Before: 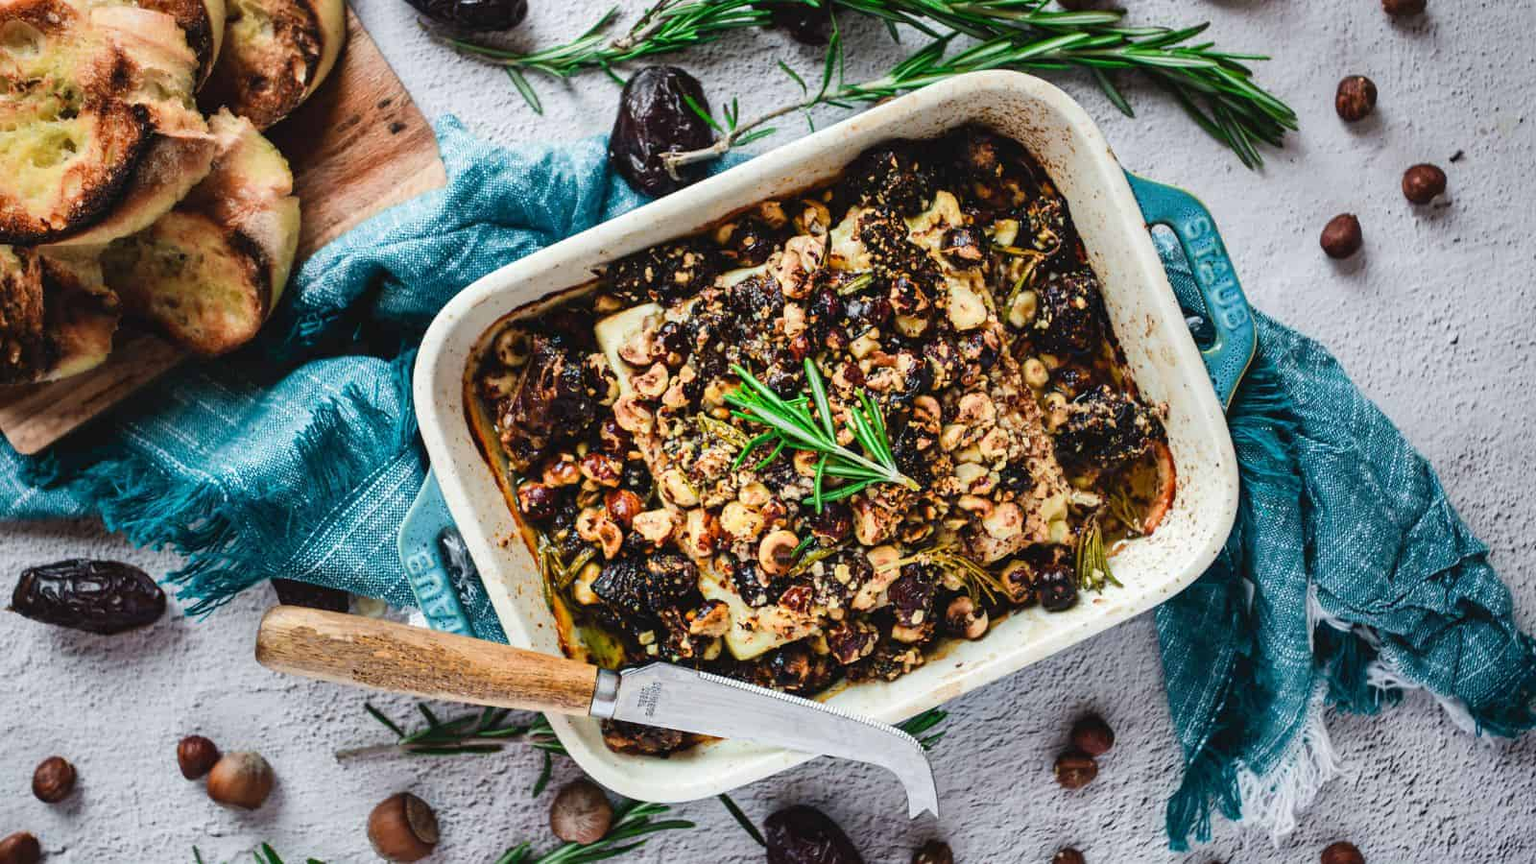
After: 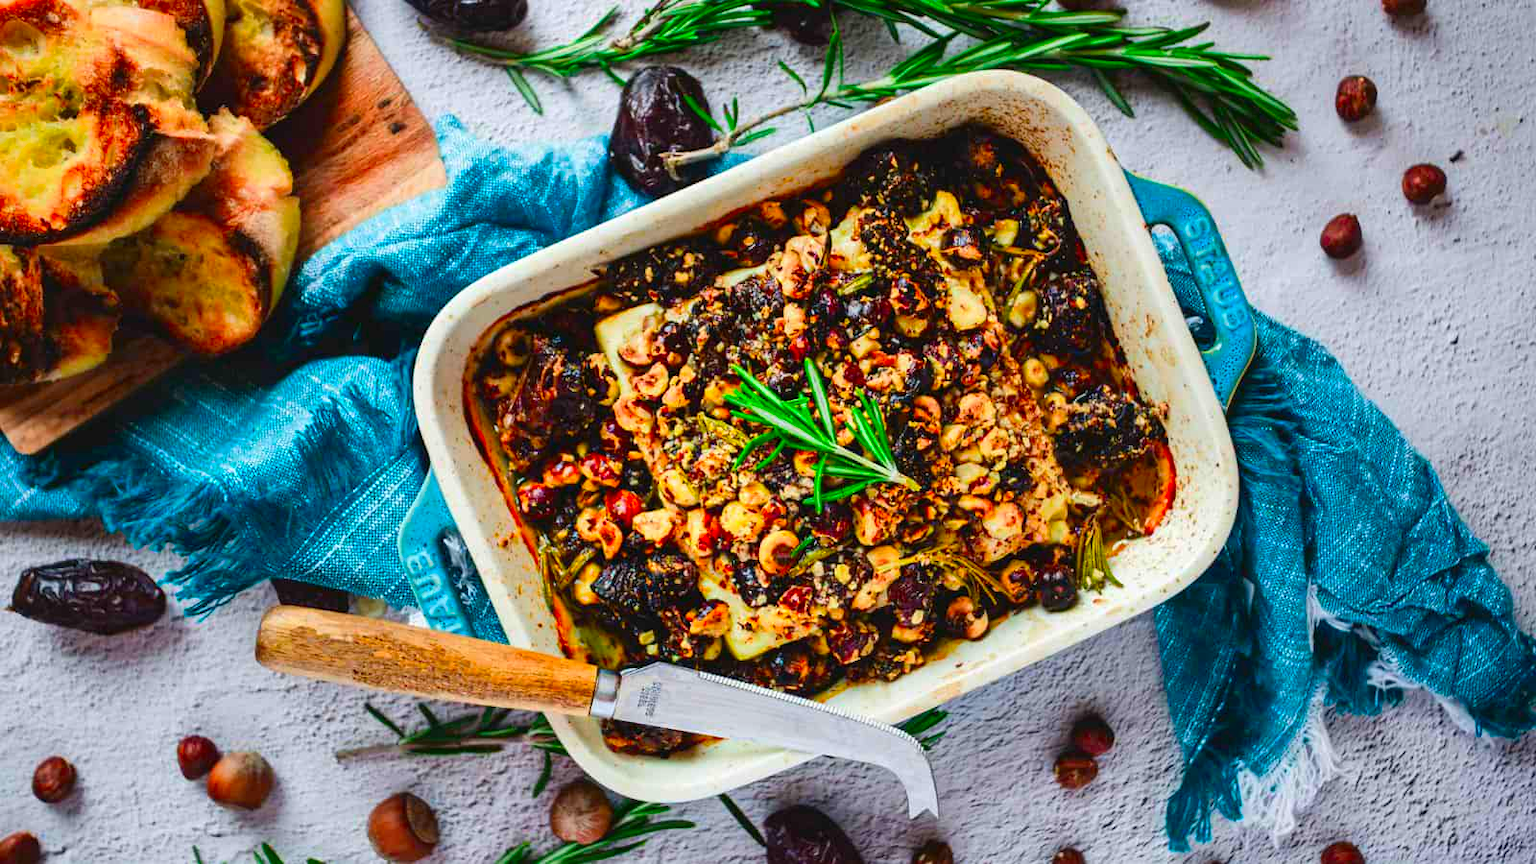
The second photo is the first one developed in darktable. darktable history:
color correction: highlights b* -0.018, saturation 1.81
